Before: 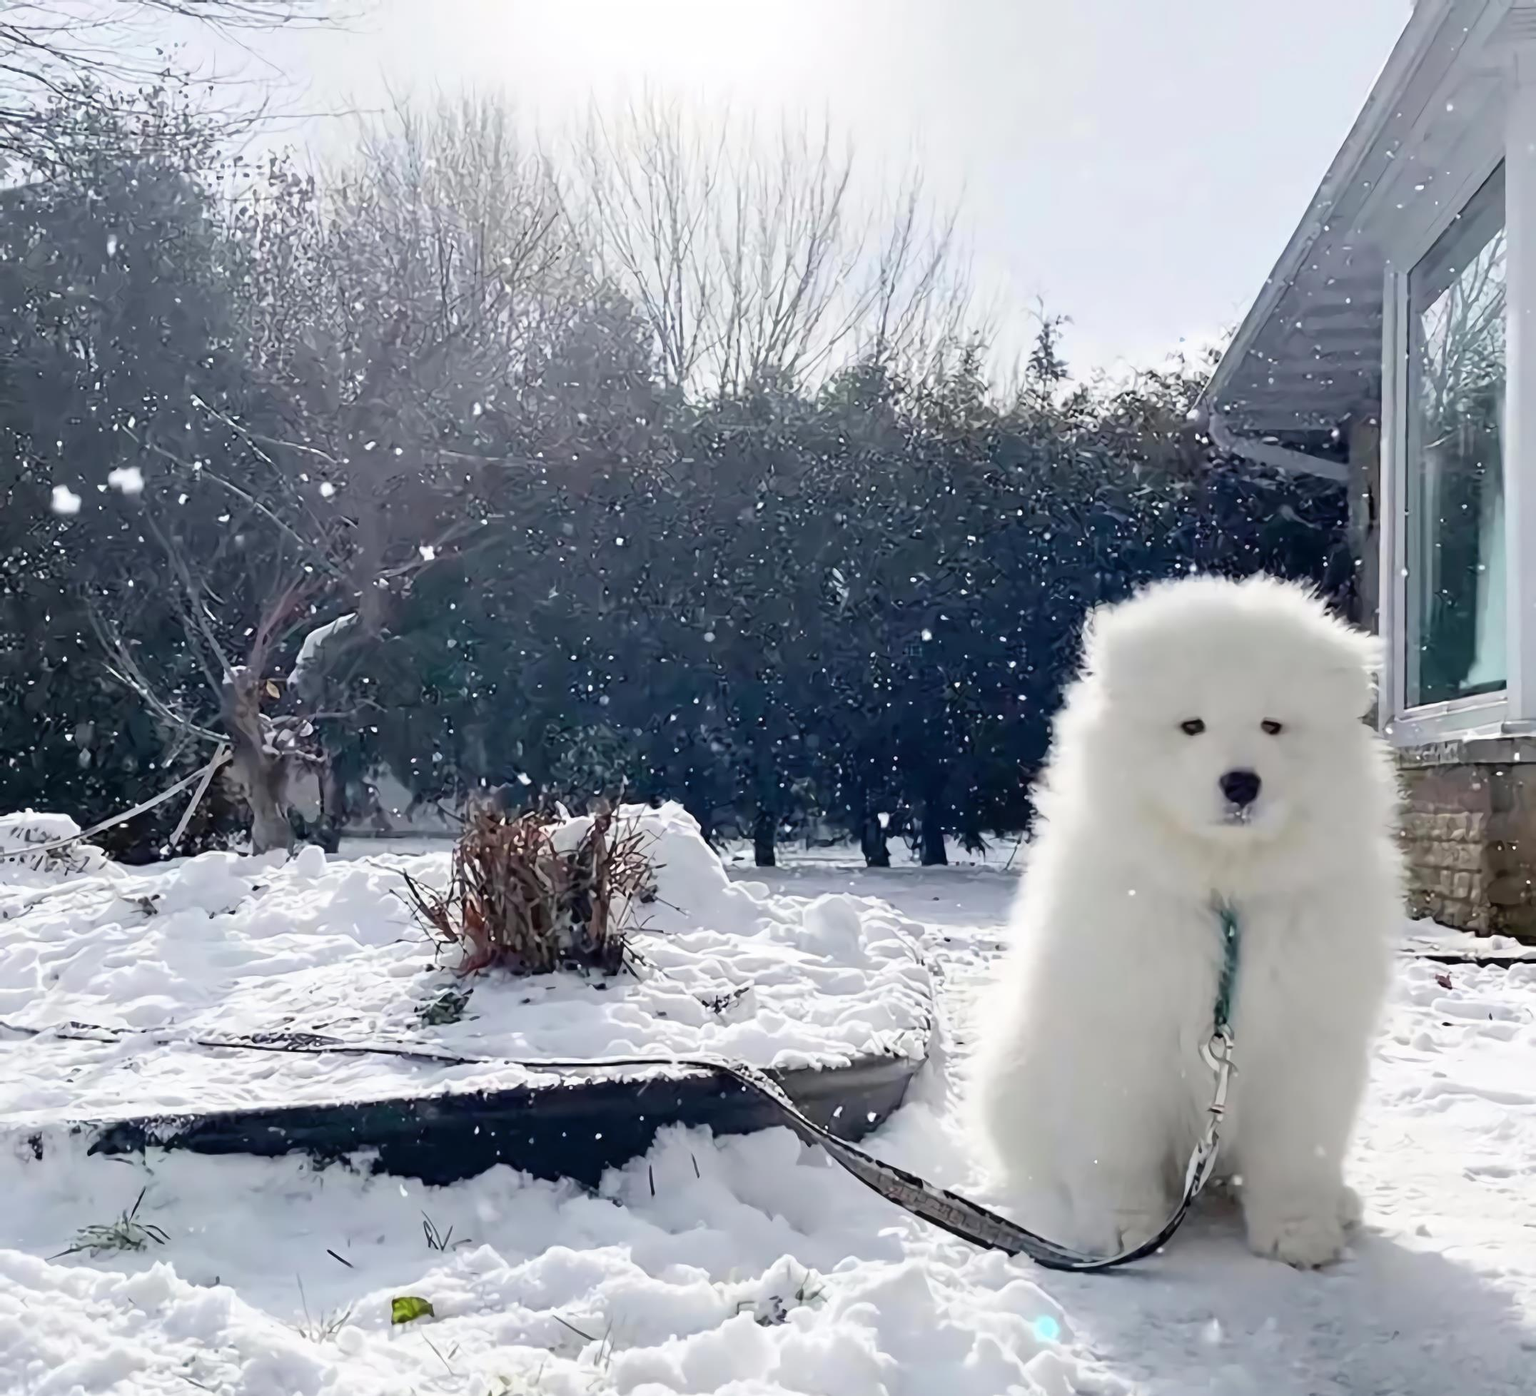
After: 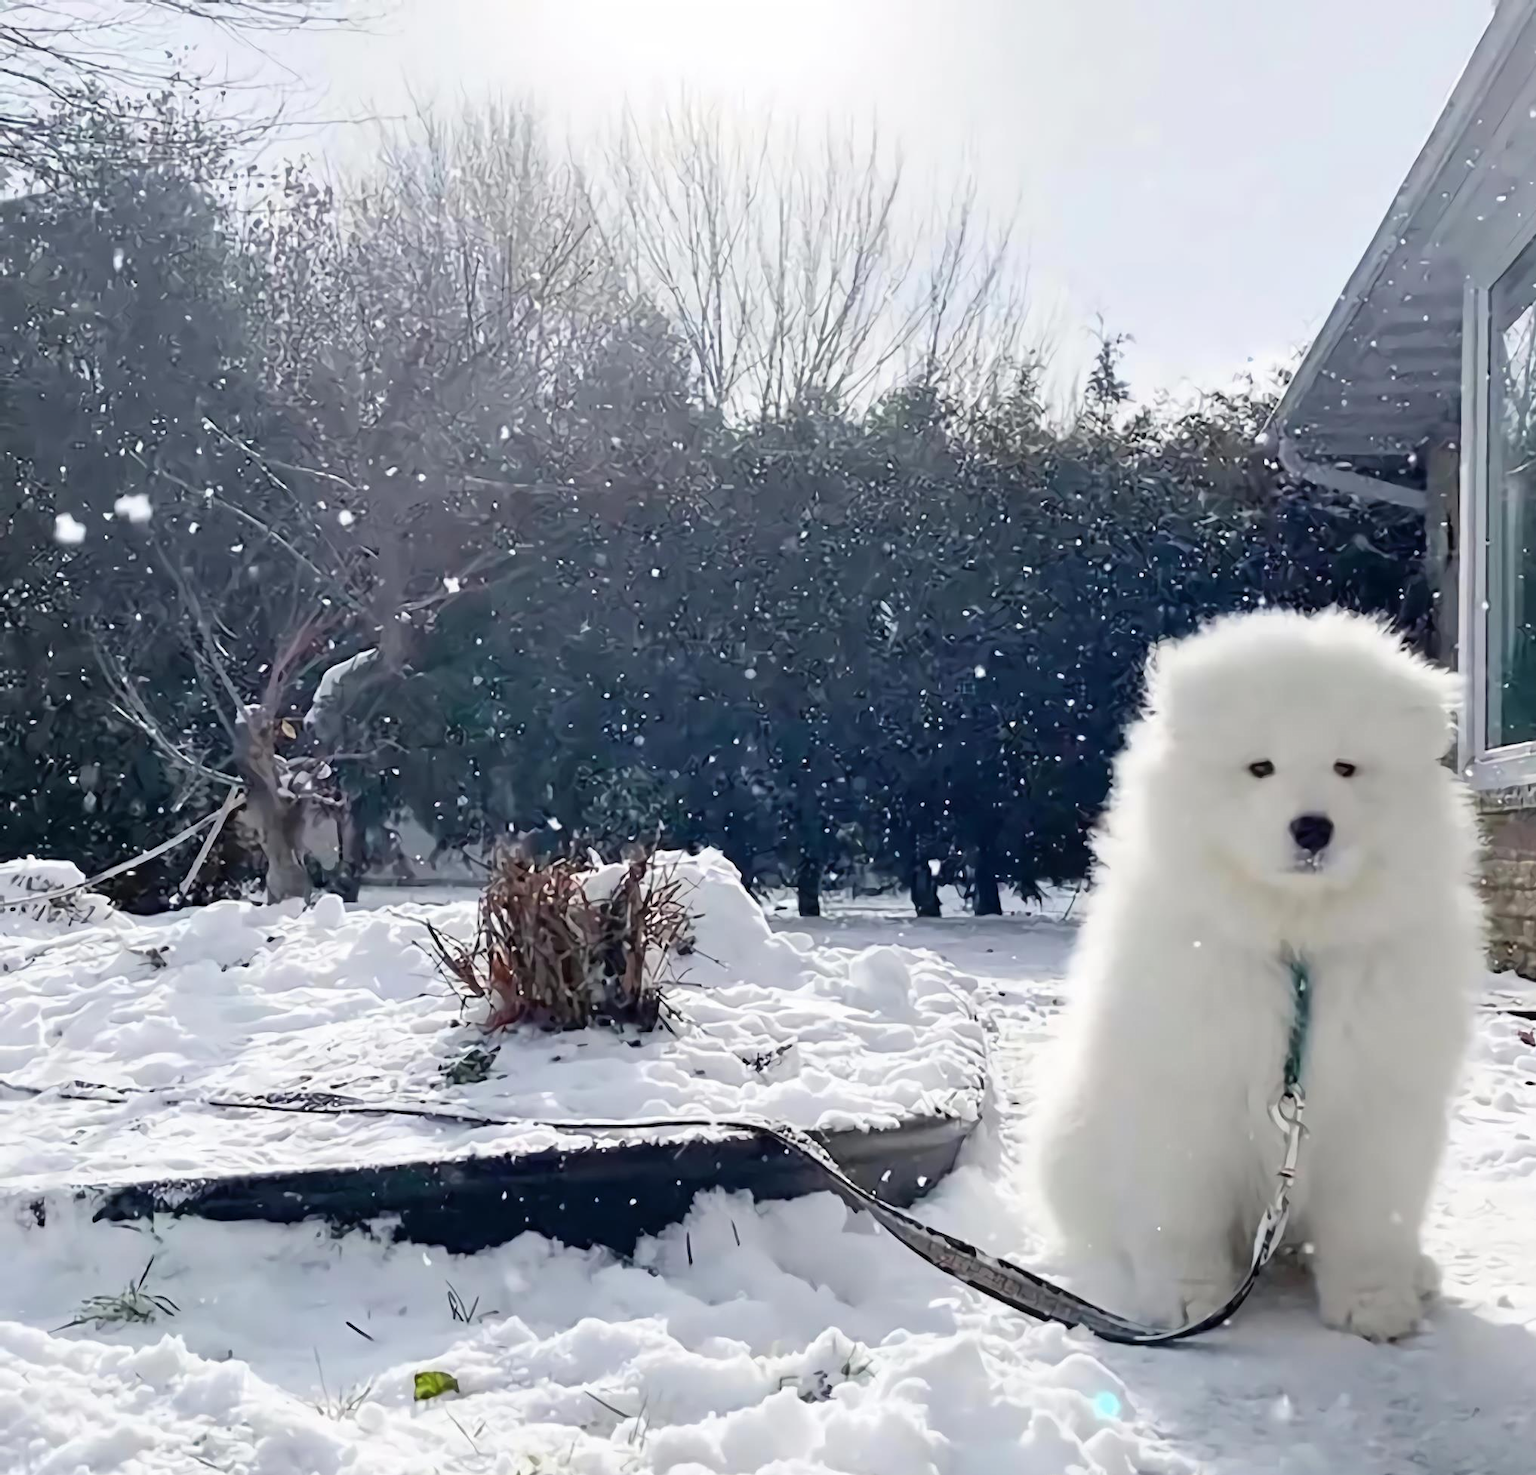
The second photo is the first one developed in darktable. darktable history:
crop and rotate: left 0%, right 5.404%
tone equalizer: -8 EV 0.046 EV
shadows and highlights: shadows 31.12, highlights 1.17, soften with gaussian
